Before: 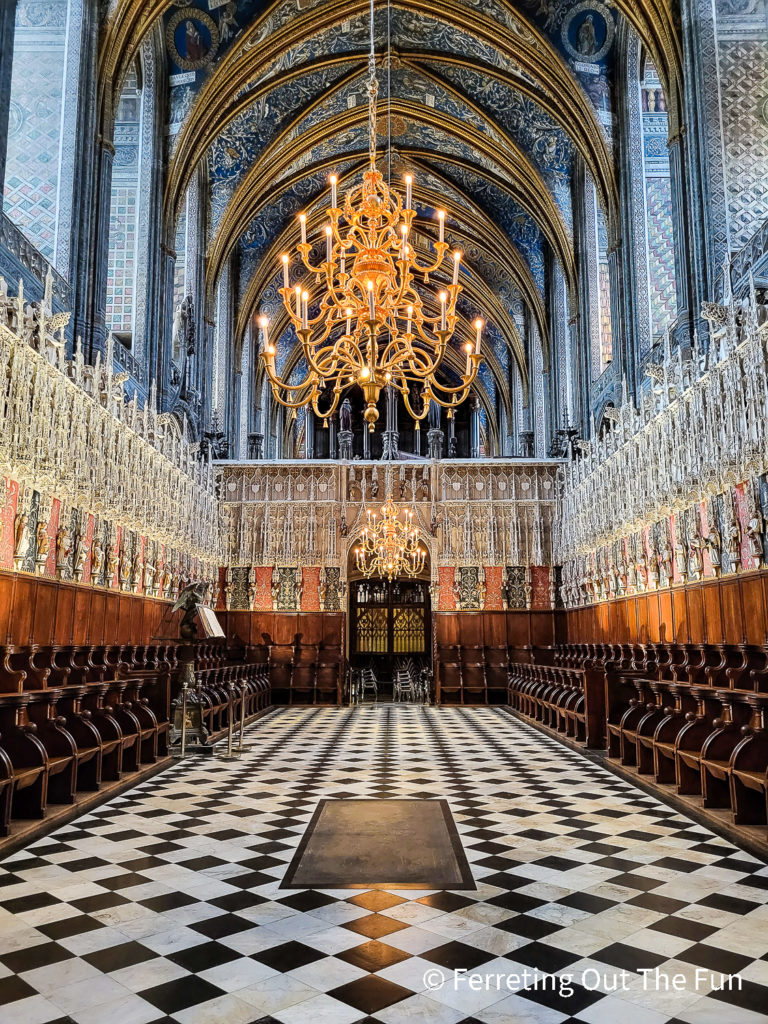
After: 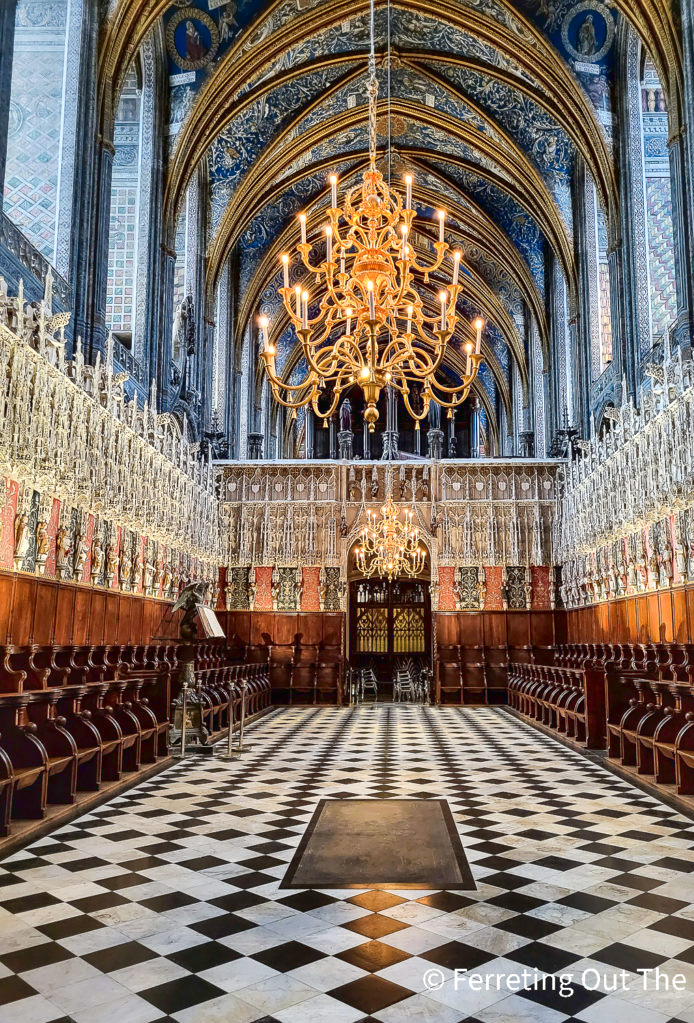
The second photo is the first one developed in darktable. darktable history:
tone curve: curves: ch0 [(0, 0.068) (1, 0.961)], color space Lab, linked channels, preserve colors none
local contrast: mode bilateral grid, contrast 20, coarseness 50, detail 179%, midtone range 0.2
tone equalizer: on, module defaults
crop: right 9.509%, bottom 0.031%
